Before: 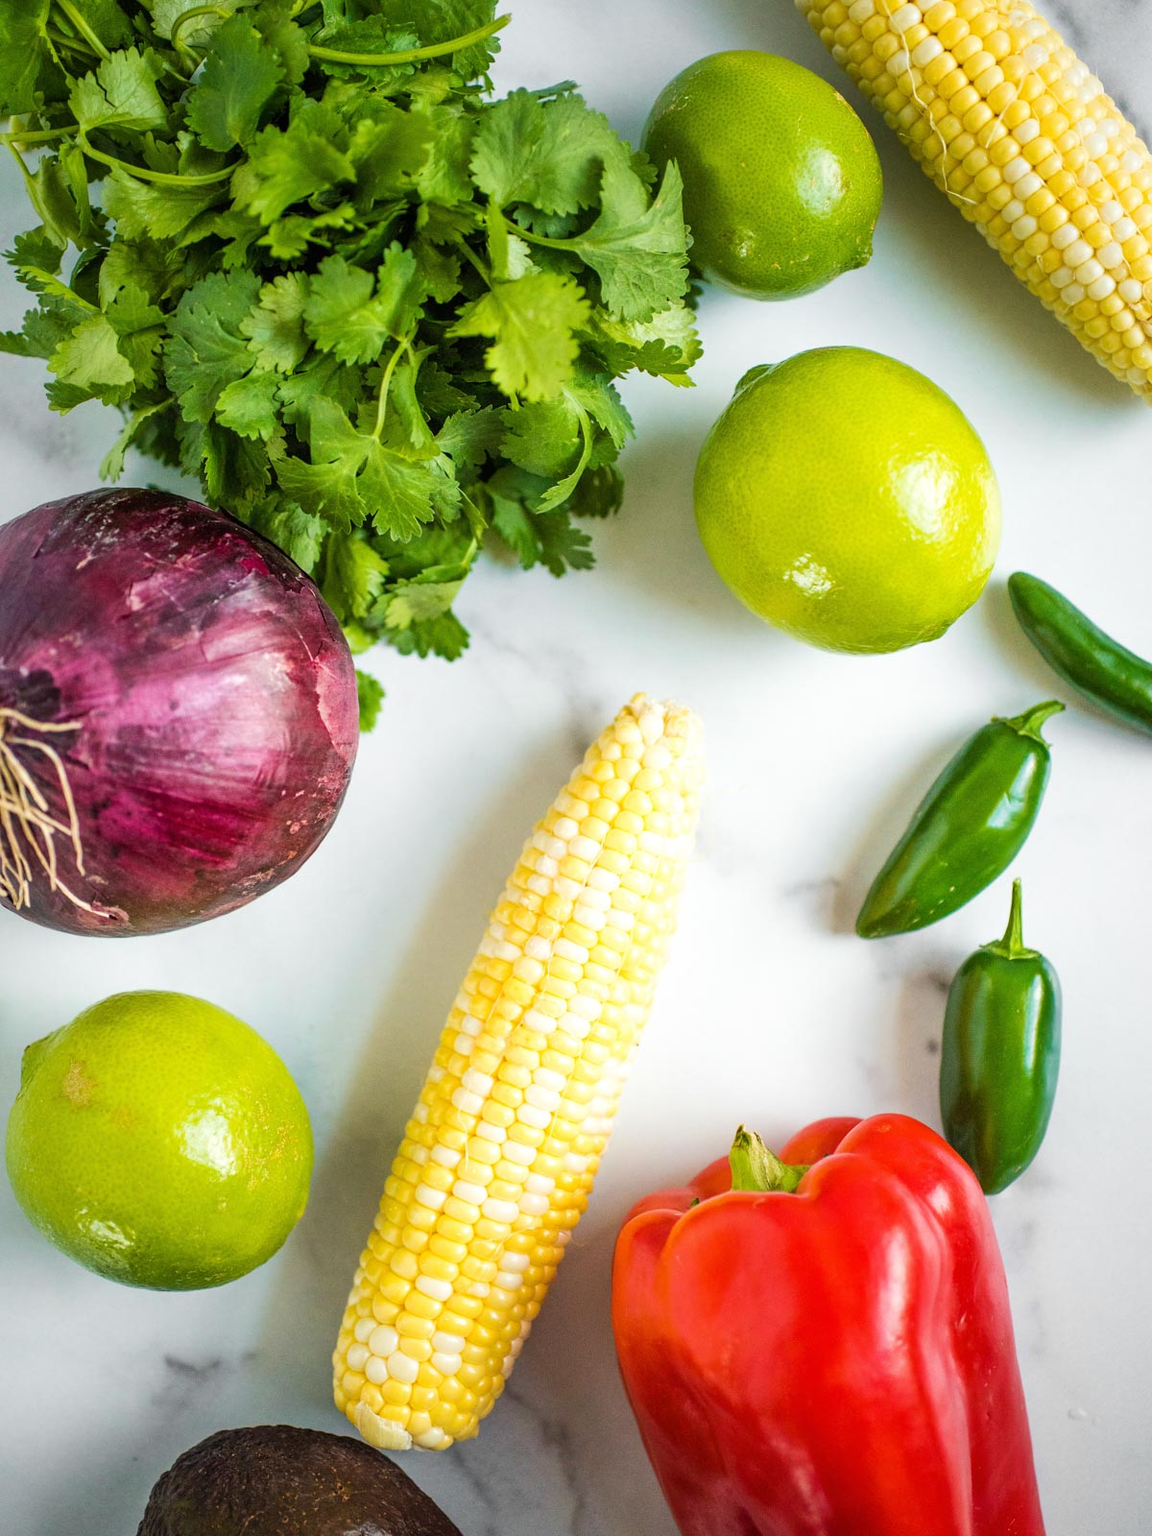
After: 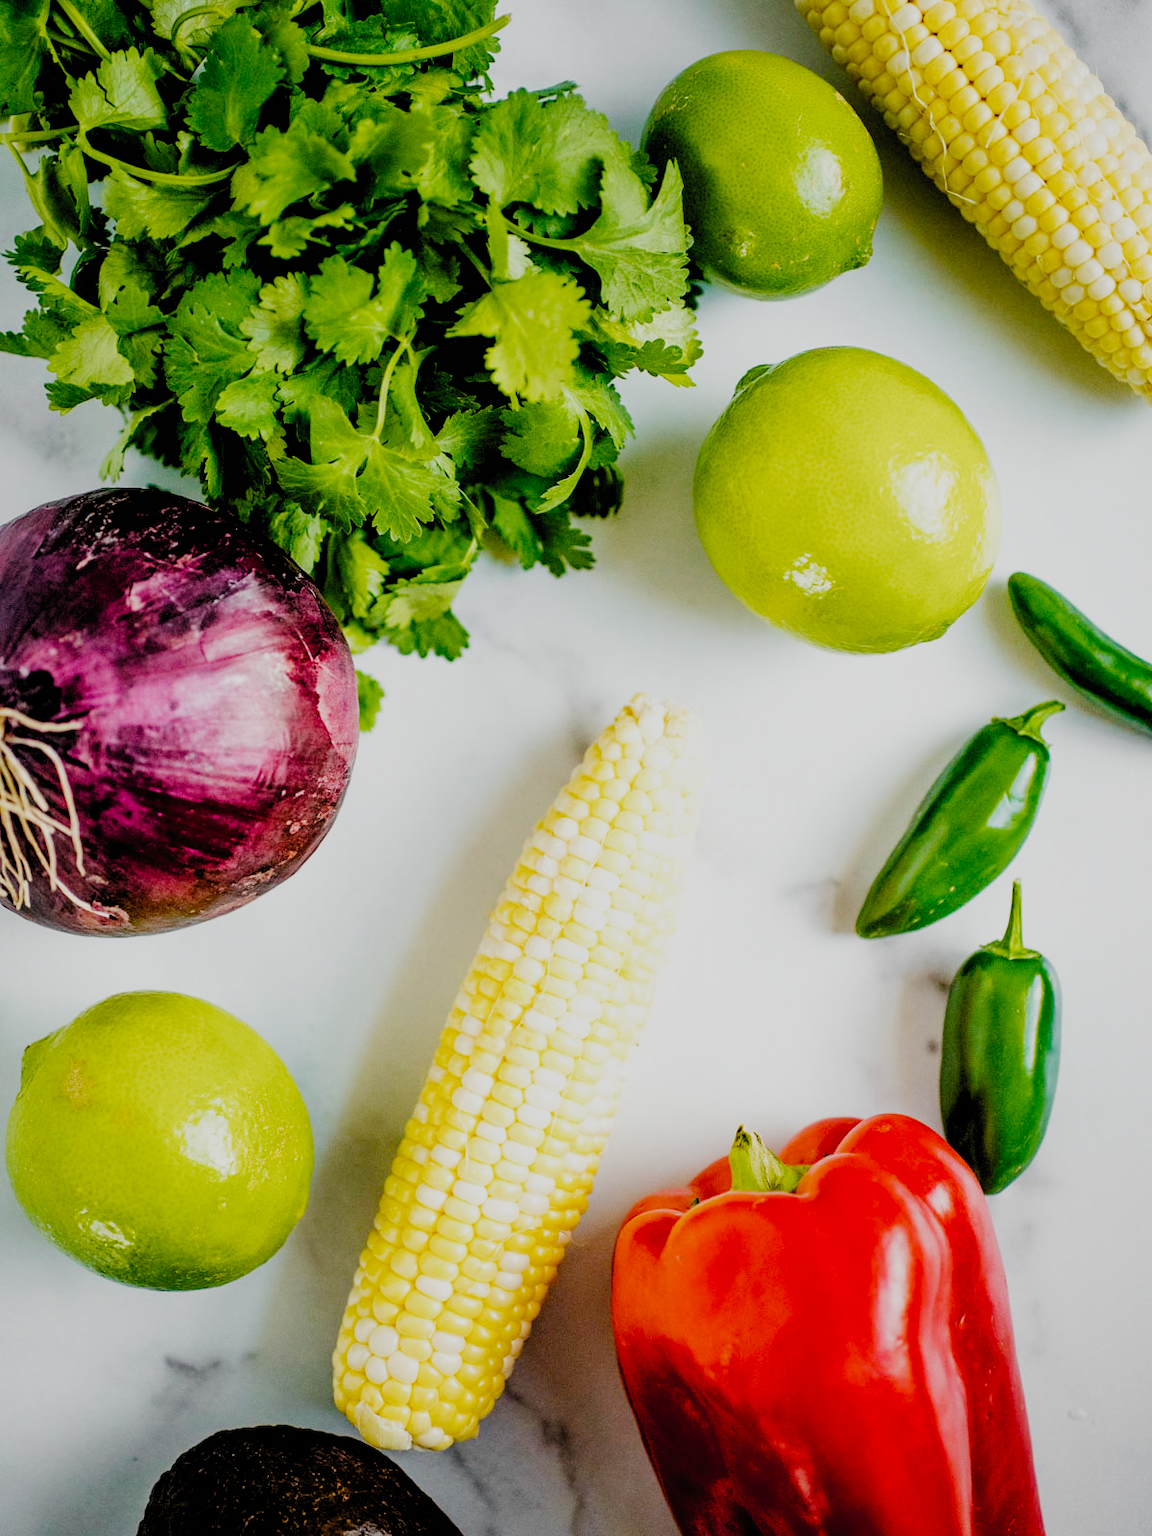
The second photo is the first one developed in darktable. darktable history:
filmic rgb: black relative exposure -2.81 EV, white relative exposure 4.56 EV, hardness 1.76, contrast 1.241, preserve chrominance no, color science v5 (2021)
